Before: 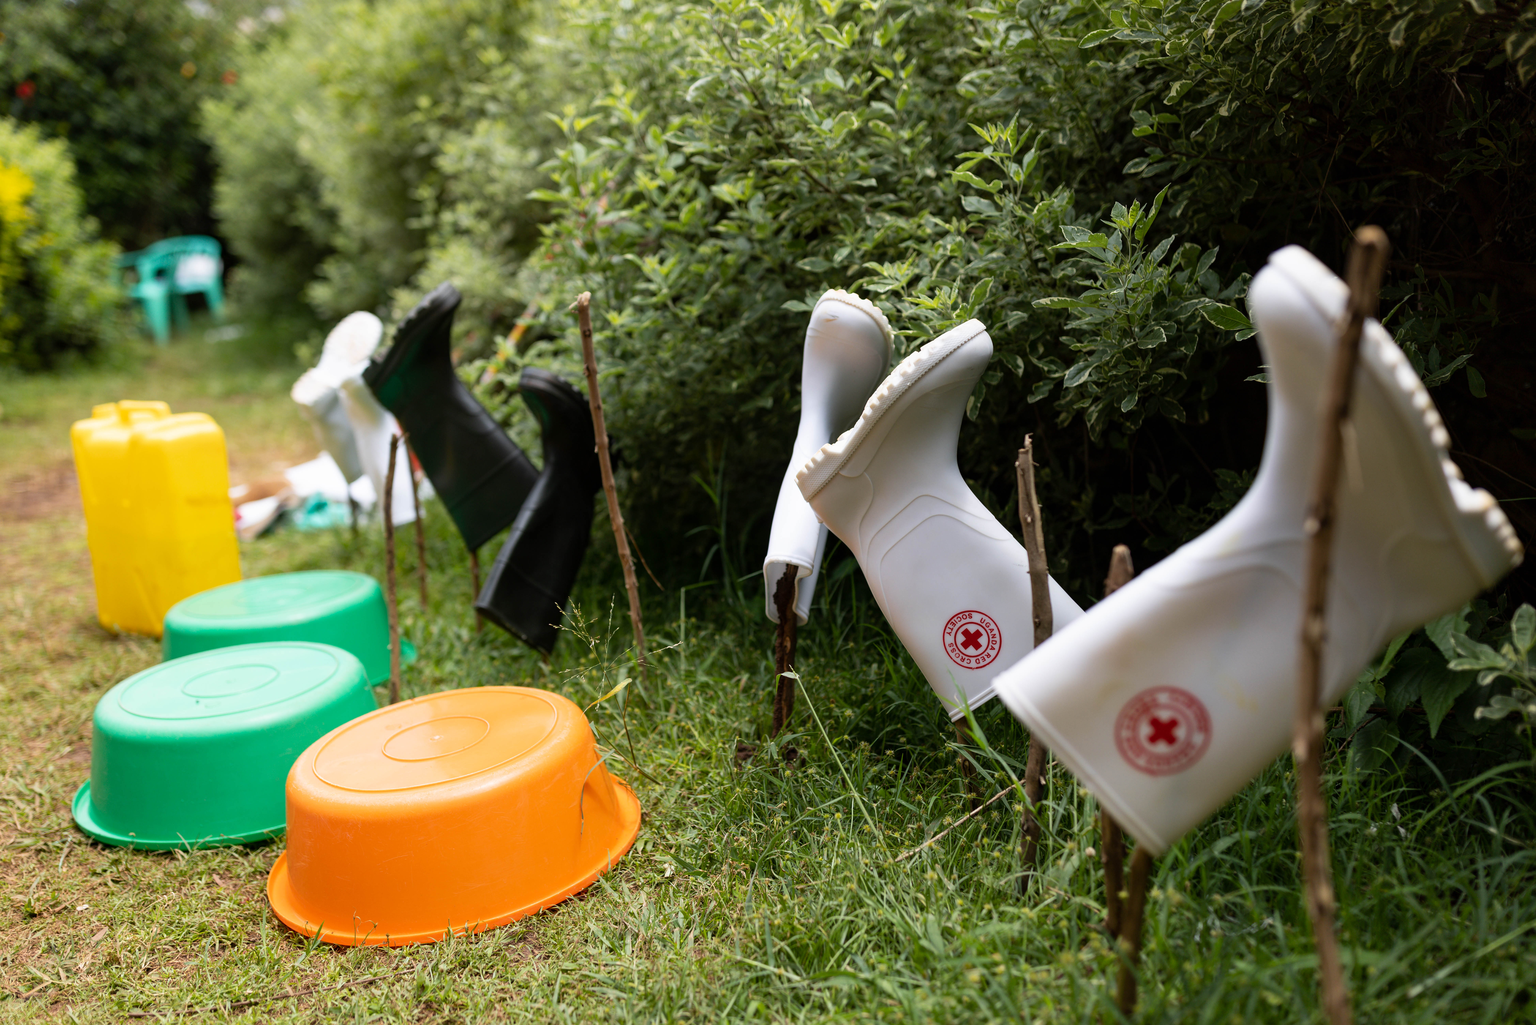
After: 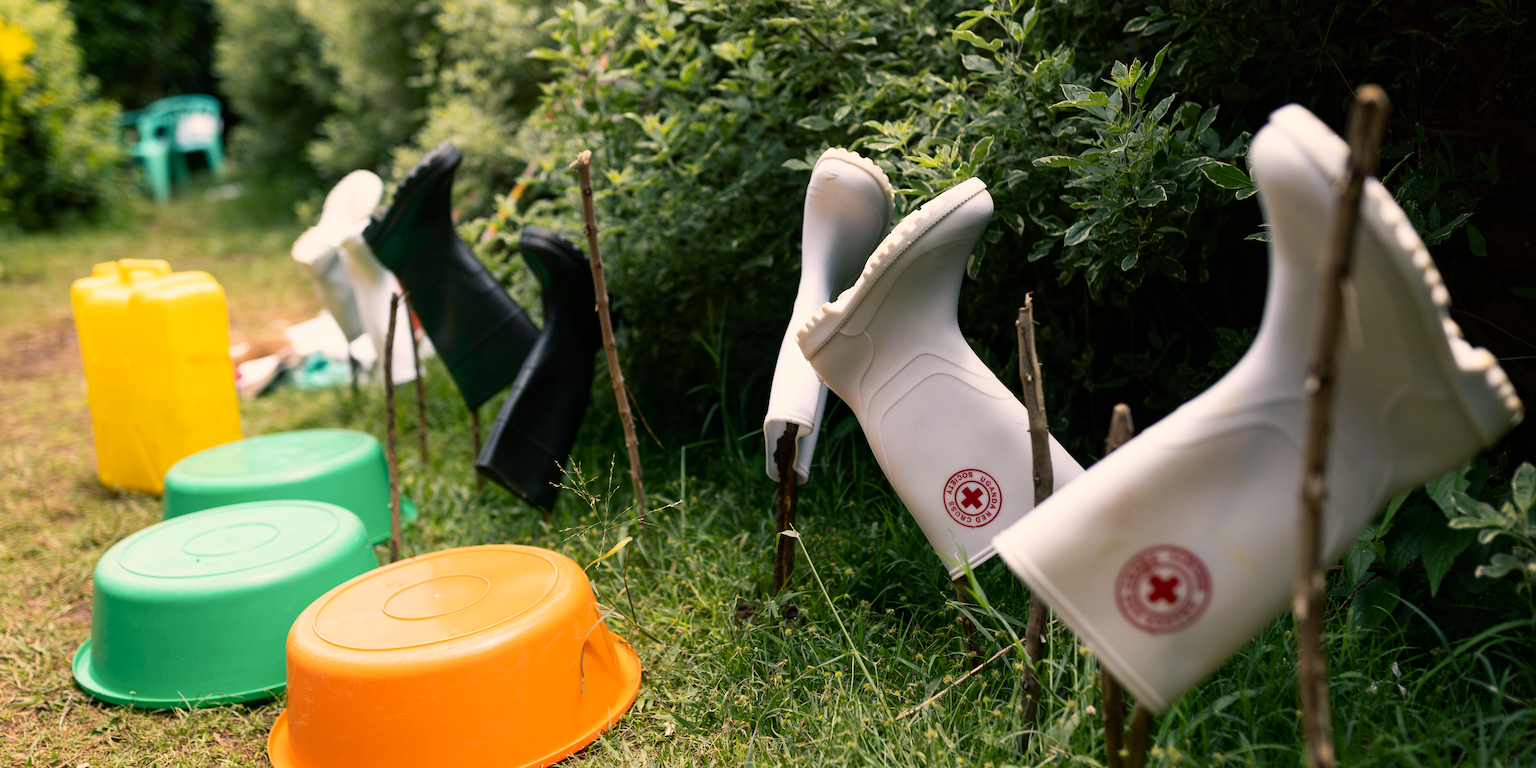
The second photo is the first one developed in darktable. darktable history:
crop: top 13.819%, bottom 11.169%
color balance rgb: shadows lift › chroma 5.41%, shadows lift › hue 240°, highlights gain › chroma 3.74%, highlights gain › hue 60°, saturation formula JzAzBz (2021)
contrast brightness saturation: contrast 0.14
